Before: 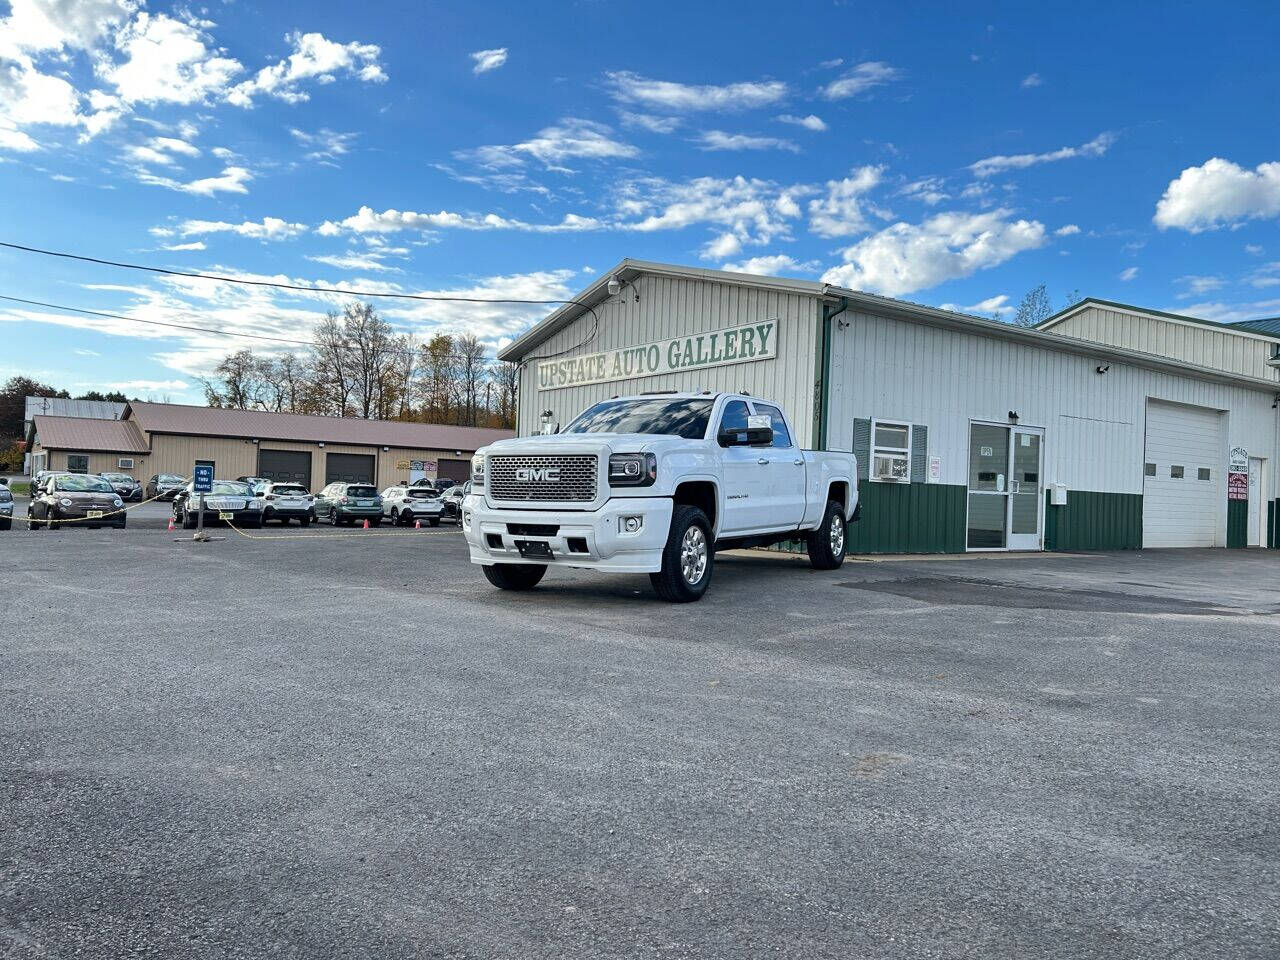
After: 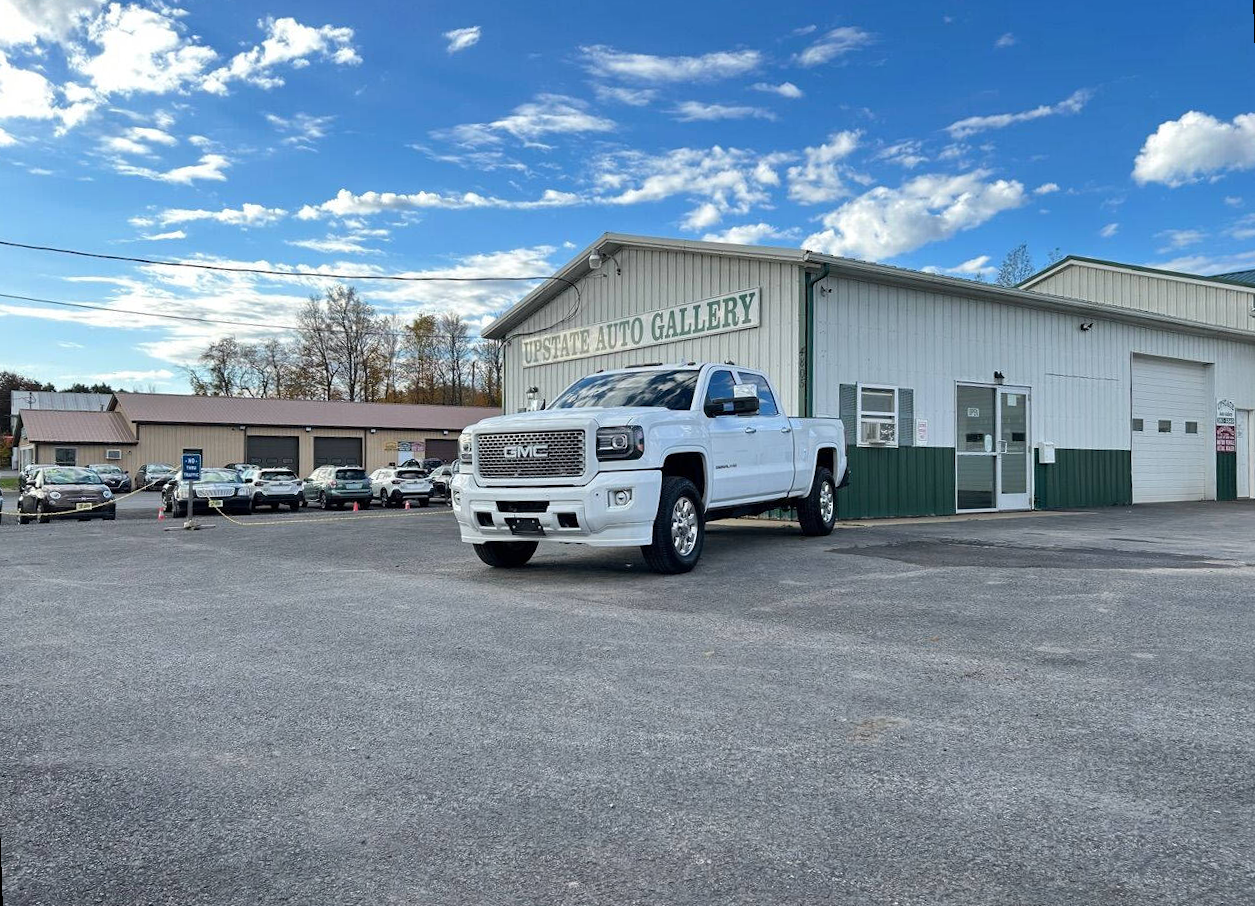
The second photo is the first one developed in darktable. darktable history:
rotate and perspective: rotation -2°, crop left 0.022, crop right 0.978, crop top 0.049, crop bottom 0.951
local contrast: mode bilateral grid, contrast 20, coarseness 50, detail 102%, midtone range 0.2
